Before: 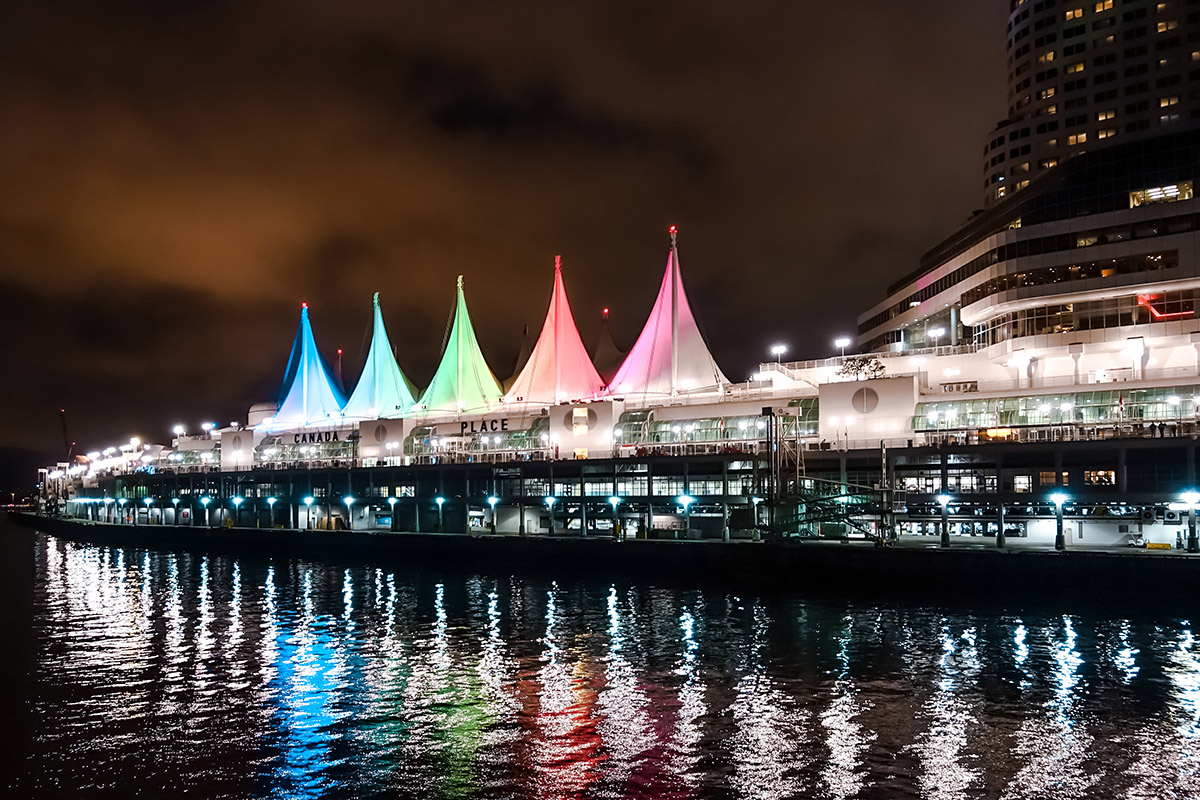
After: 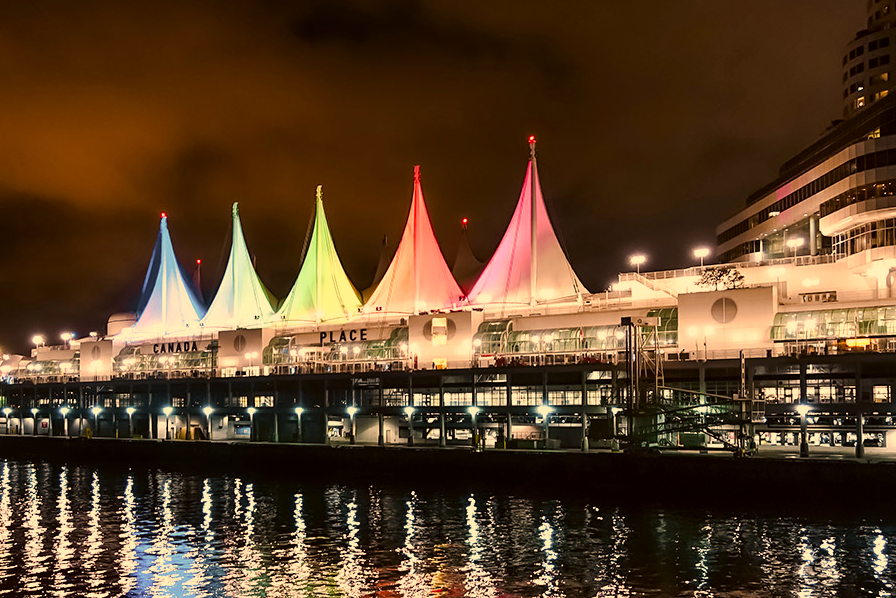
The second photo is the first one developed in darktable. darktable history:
color correction: highlights a* 17.94, highlights b* 35.39, shadows a* 1.48, shadows b* 6.42, saturation 1.01
crop and rotate: left 11.831%, top 11.346%, right 13.429%, bottom 13.899%
